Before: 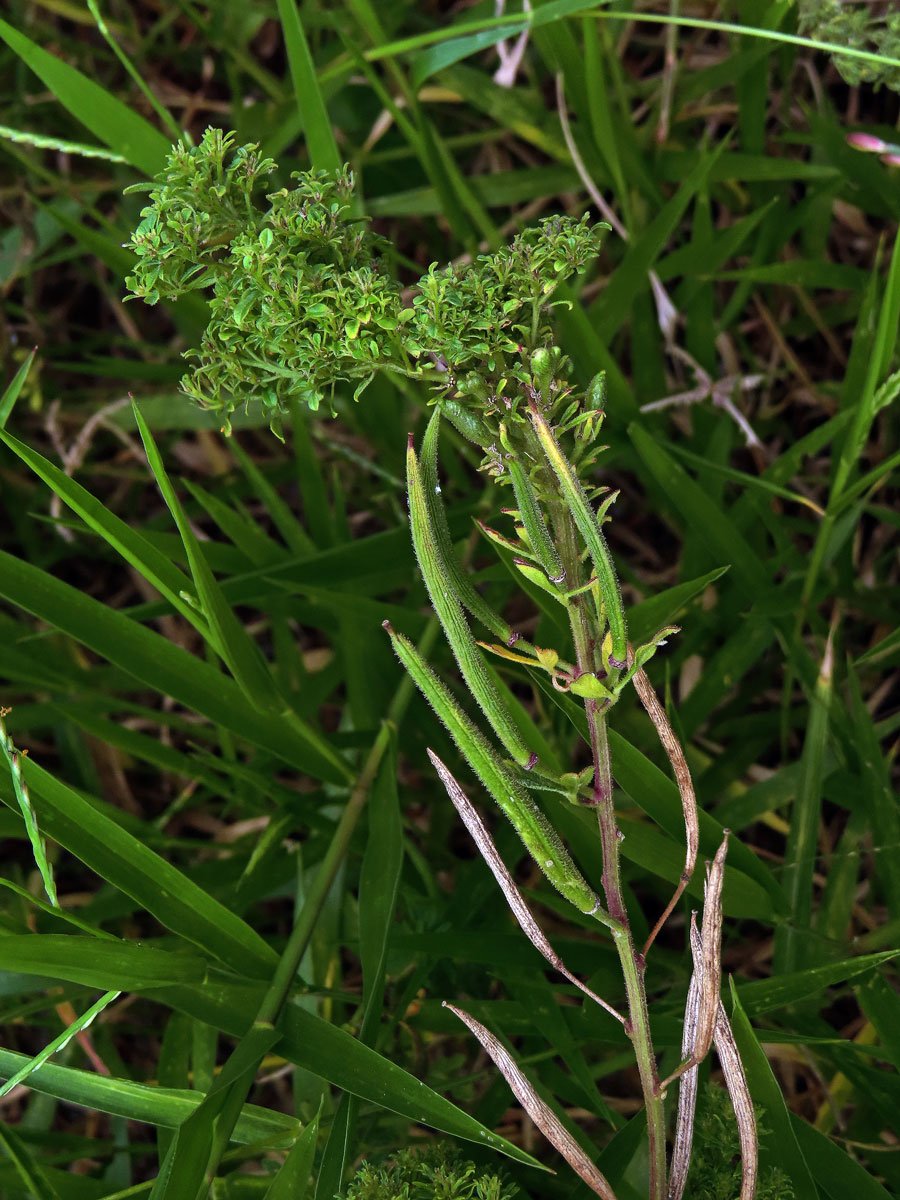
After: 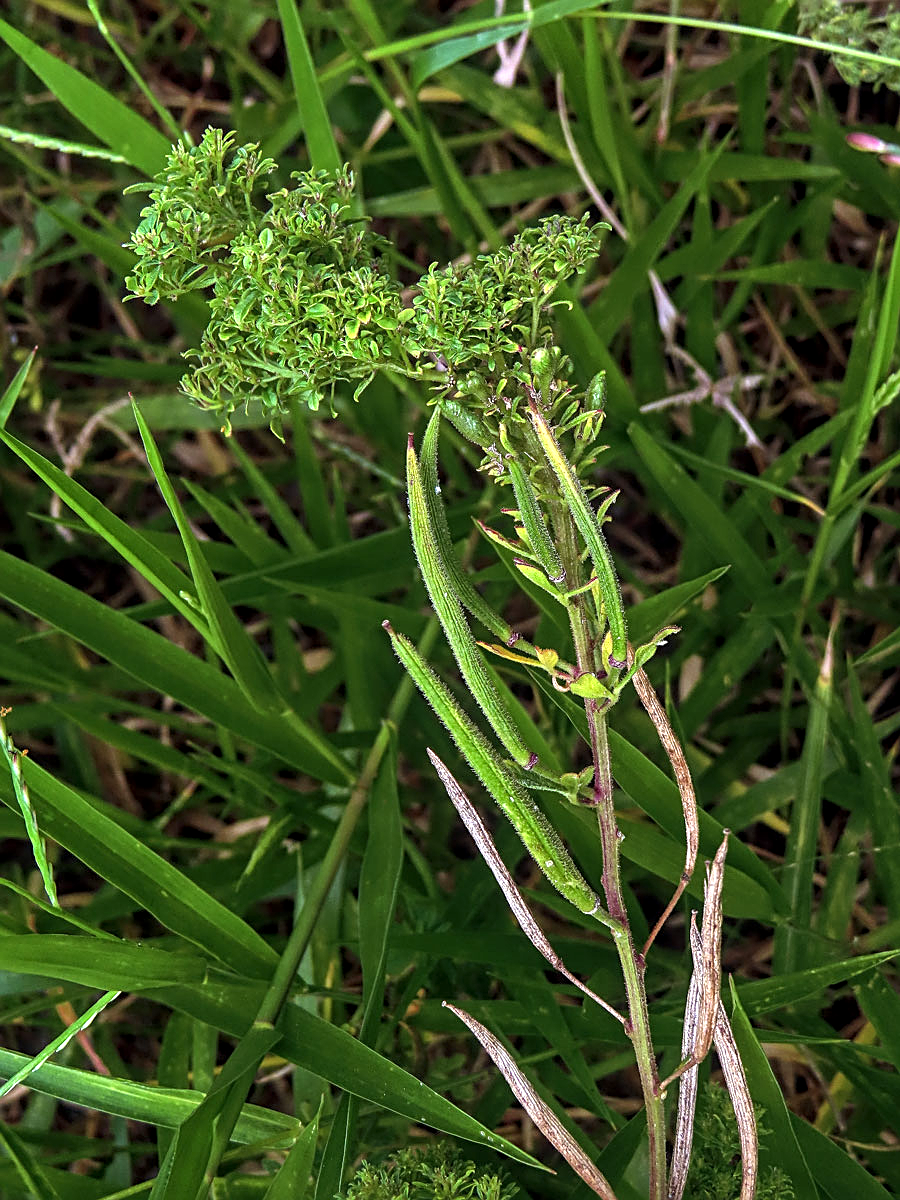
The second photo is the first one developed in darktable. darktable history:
local contrast: on, module defaults
sharpen: amount 0.579
exposure: black level correction 0, exposure 0.5 EV, compensate highlight preservation false
